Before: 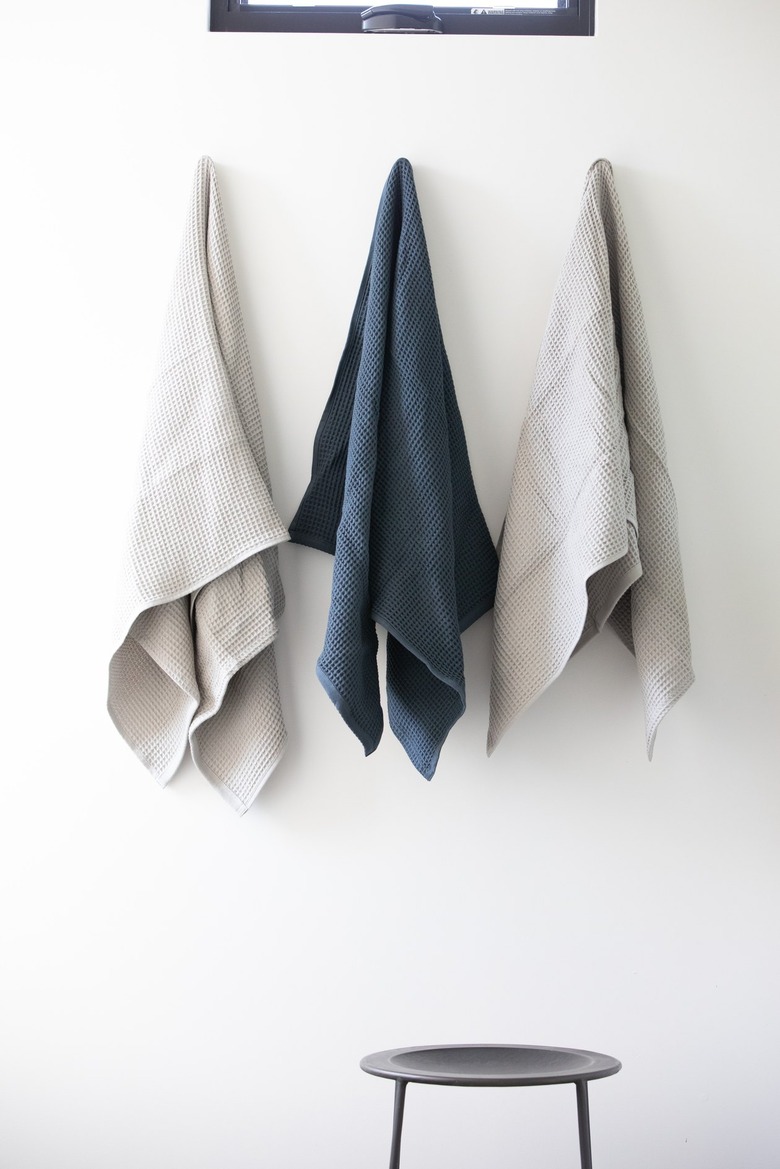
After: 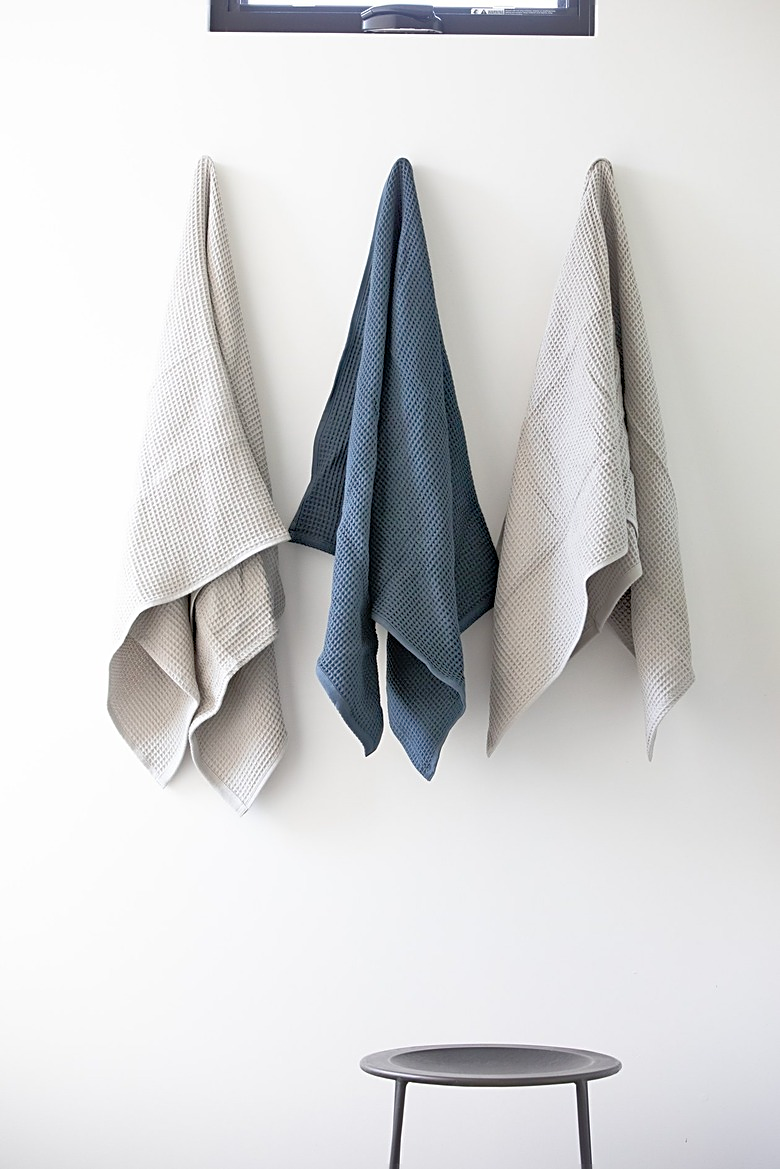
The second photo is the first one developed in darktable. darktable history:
haze removal: compatibility mode true, adaptive false
tone equalizer: -7 EV 0.163 EV, -6 EV 0.562 EV, -5 EV 1.14 EV, -4 EV 1.36 EV, -3 EV 1.12 EV, -2 EV 0.6 EV, -1 EV 0.16 EV
sharpen: on, module defaults
